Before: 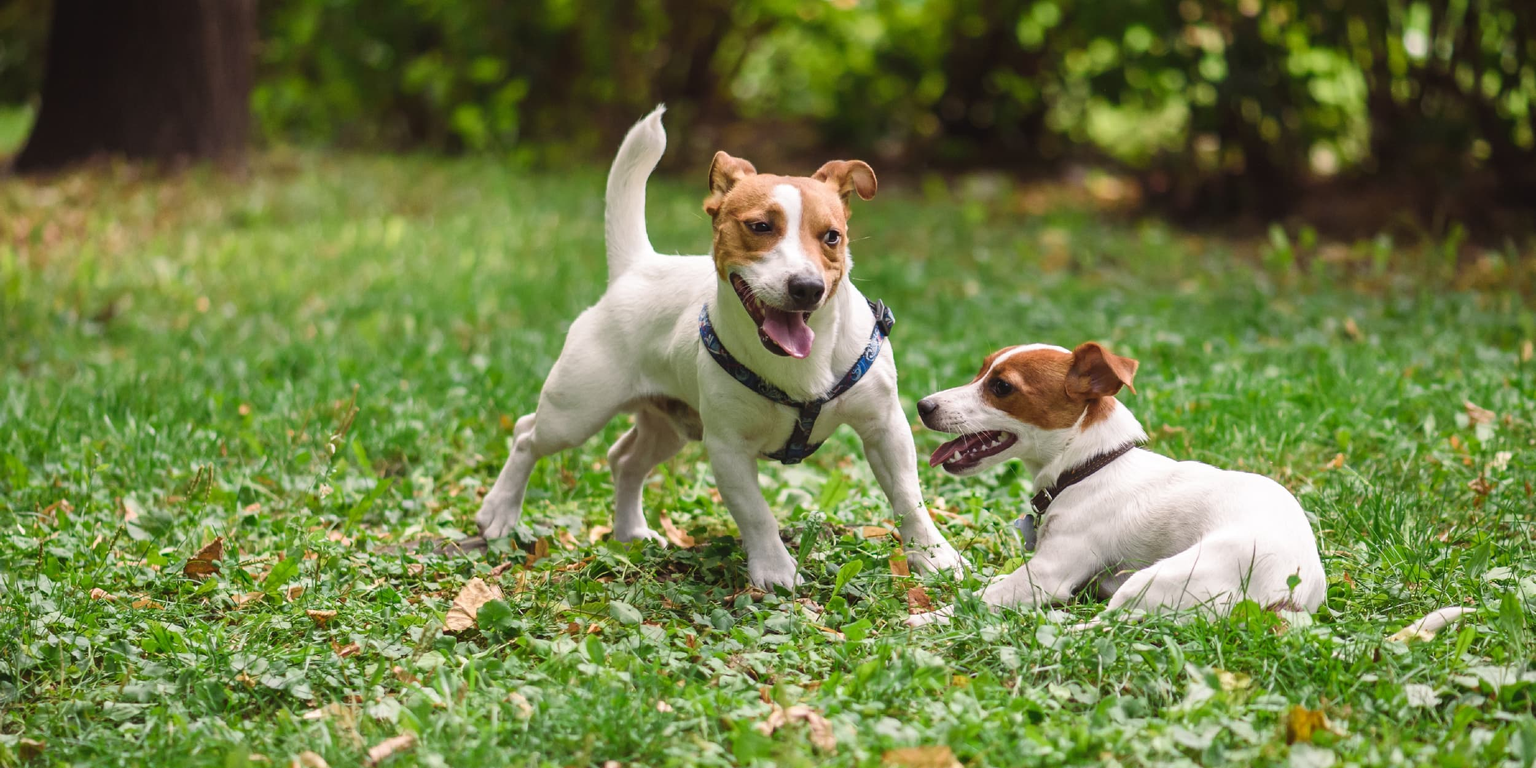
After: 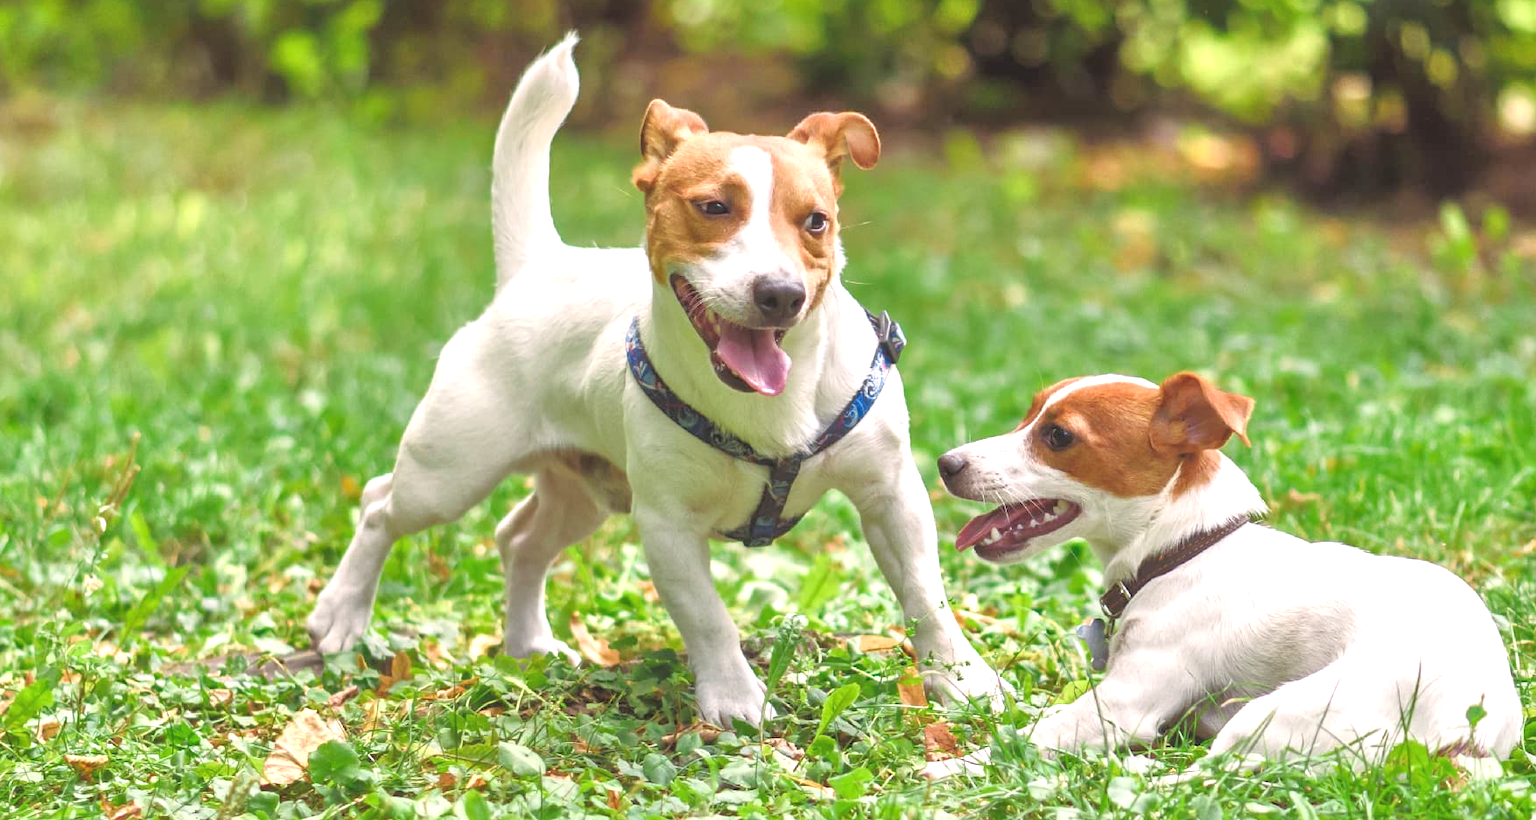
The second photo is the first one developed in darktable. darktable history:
crop and rotate: left 17.046%, top 10.659%, right 12.989%, bottom 14.553%
tone equalizer: -7 EV 0.15 EV, -6 EV 0.6 EV, -5 EV 1.15 EV, -4 EV 1.33 EV, -3 EV 1.15 EV, -2 EV 0.6 EV, -1 EV 0.15 EV, mask exposure compensation -0.5 EV
exposure: black level correction -0.002, exposure 0.54 EV, compensate highlight preservation false
